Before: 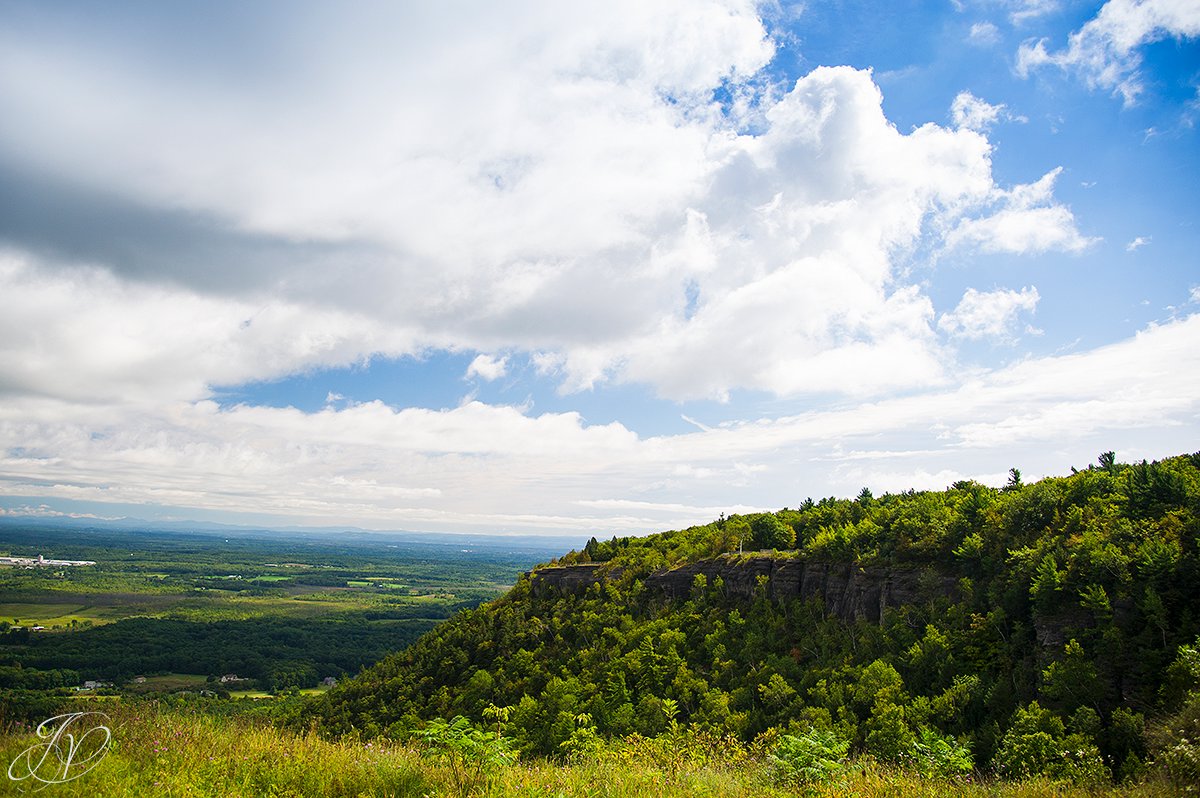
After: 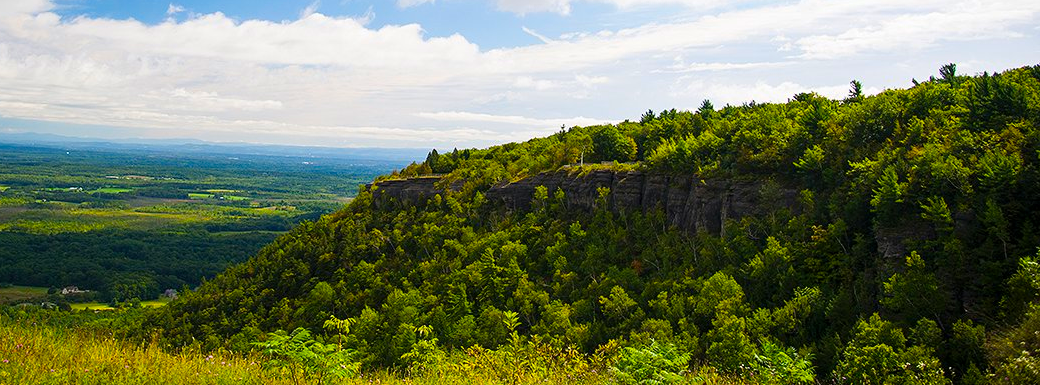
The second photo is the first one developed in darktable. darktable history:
crop and rotate: left 13.262%, top 48.671%, bottom 2.959%
color balance rgb: perceptual saturation grading › global saturation 24.995%, global vibrance 20%
